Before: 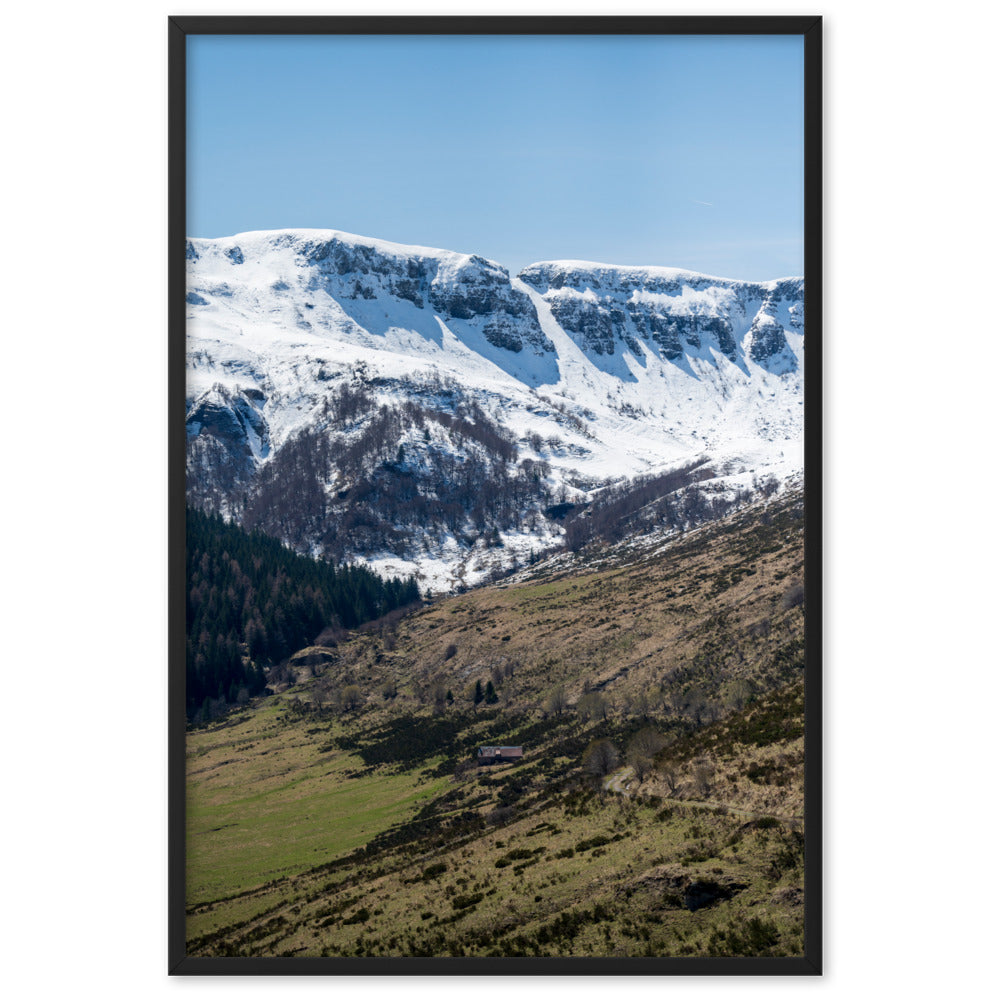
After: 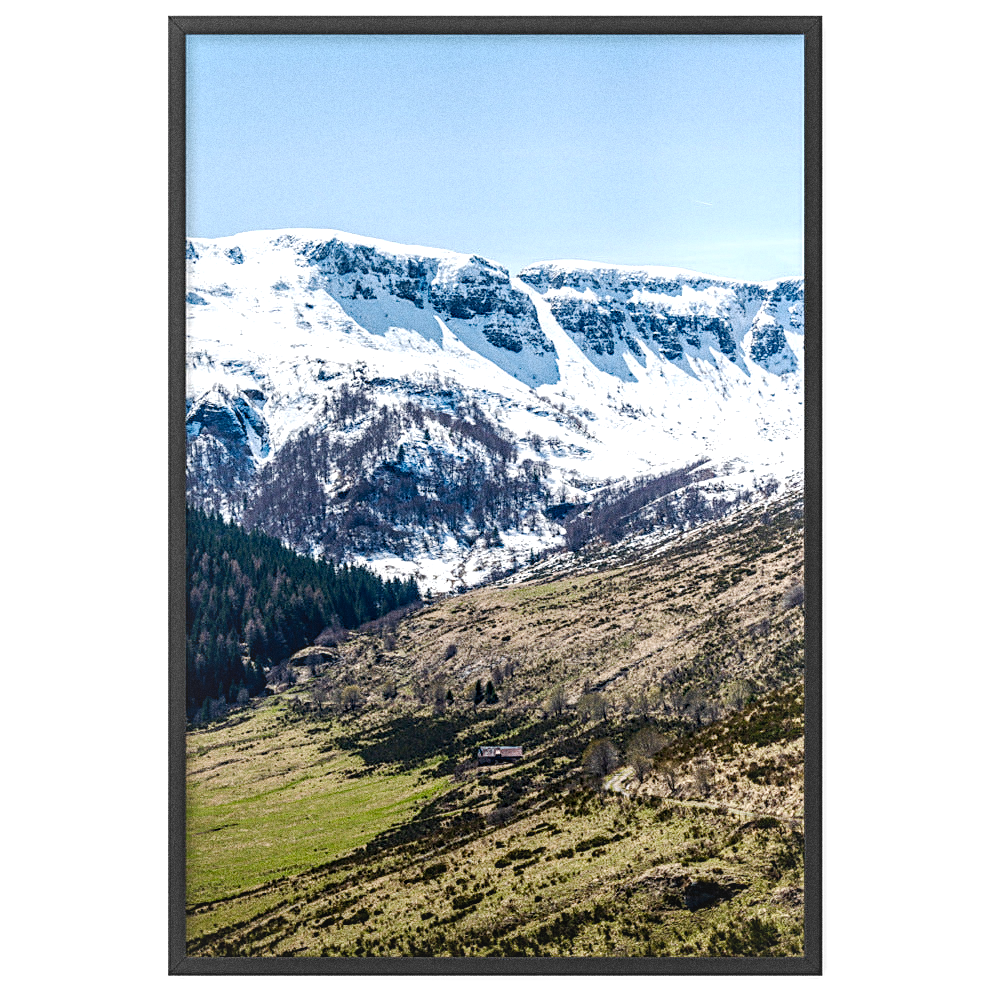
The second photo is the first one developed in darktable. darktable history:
local contrast: on, module defaults
grain: coarseness 0.09 ISO, strength 40%
base curve: curves: ch0 [(0, 0) (0.158, 0.273) (0.879, 0.895) (1, 1)], preserve colors none
color balance rgb: perceptual saturation grading › global saturation 20%, perceptual saturation grading › highlights -25%, perceptual saturation grading › shadows 25%
sharpen: on, module defaults
tone equalizer: -8 EV -0.75 EV, -7 EV -0.7 EV, -6 EV -0.6 EV, -5 EV -0.4 EV, -3 EV 0.4 EV, -2 EV 0.6 EV, -1 EV 0.7 EV, +0 EV 0.75 EV, edges refinement/feathering 500, mask exposure compensation -1.57 EV, preserve details no
